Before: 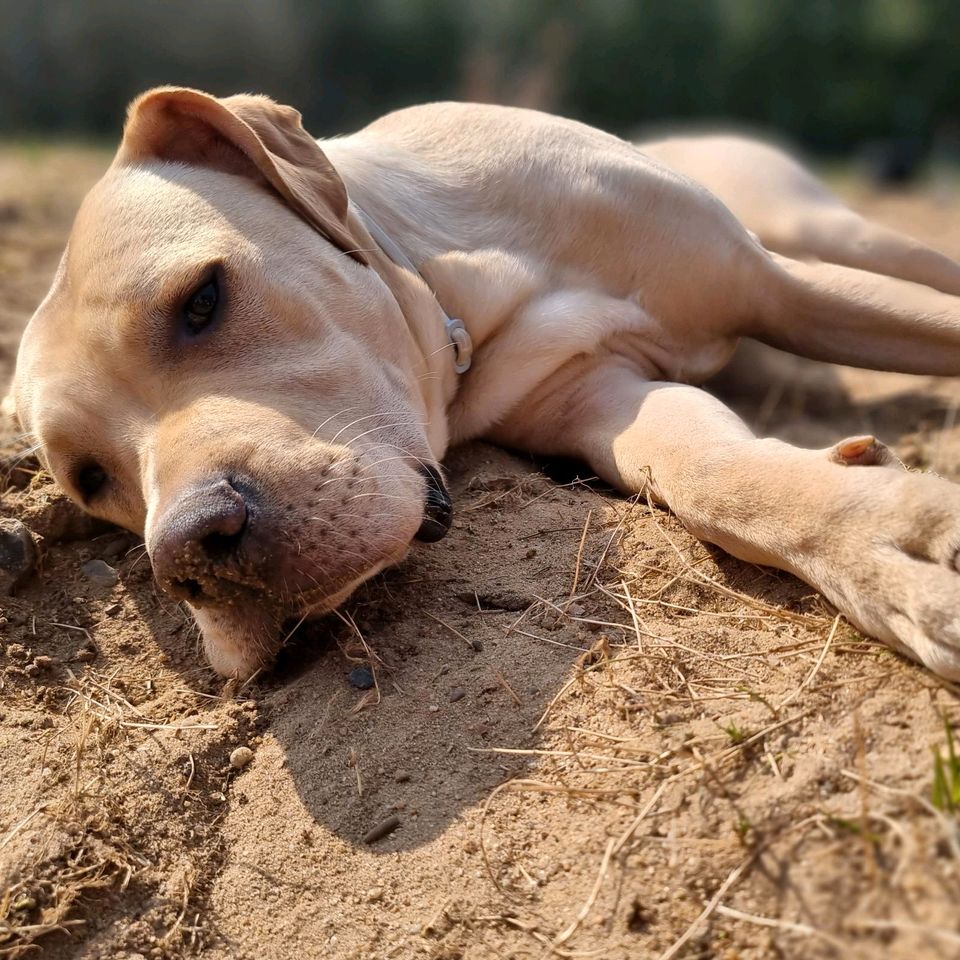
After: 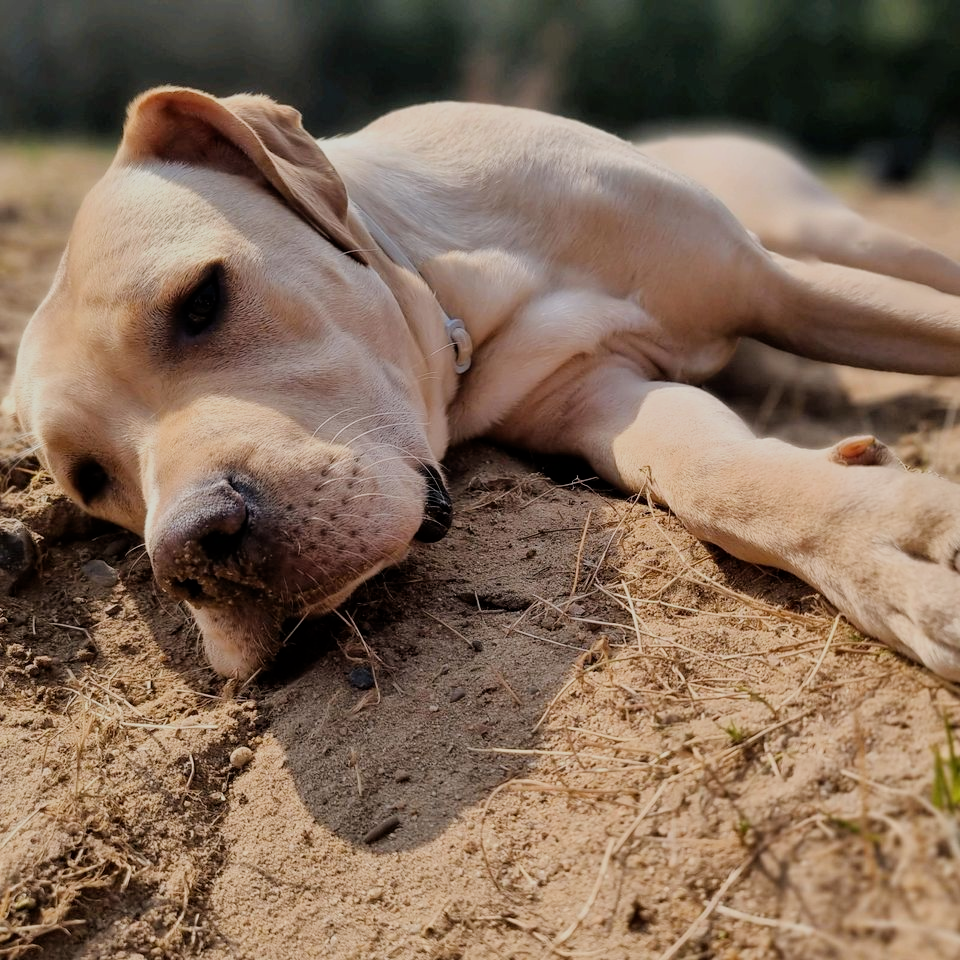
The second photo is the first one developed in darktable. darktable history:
filmic rgb: black relative exposure -7.65 EV, white relative exposure 4.56 EV, threshold 6 EV, hardness 3.61, iterations of high-quality reconstruction 0, enable highlight reconstruction true
